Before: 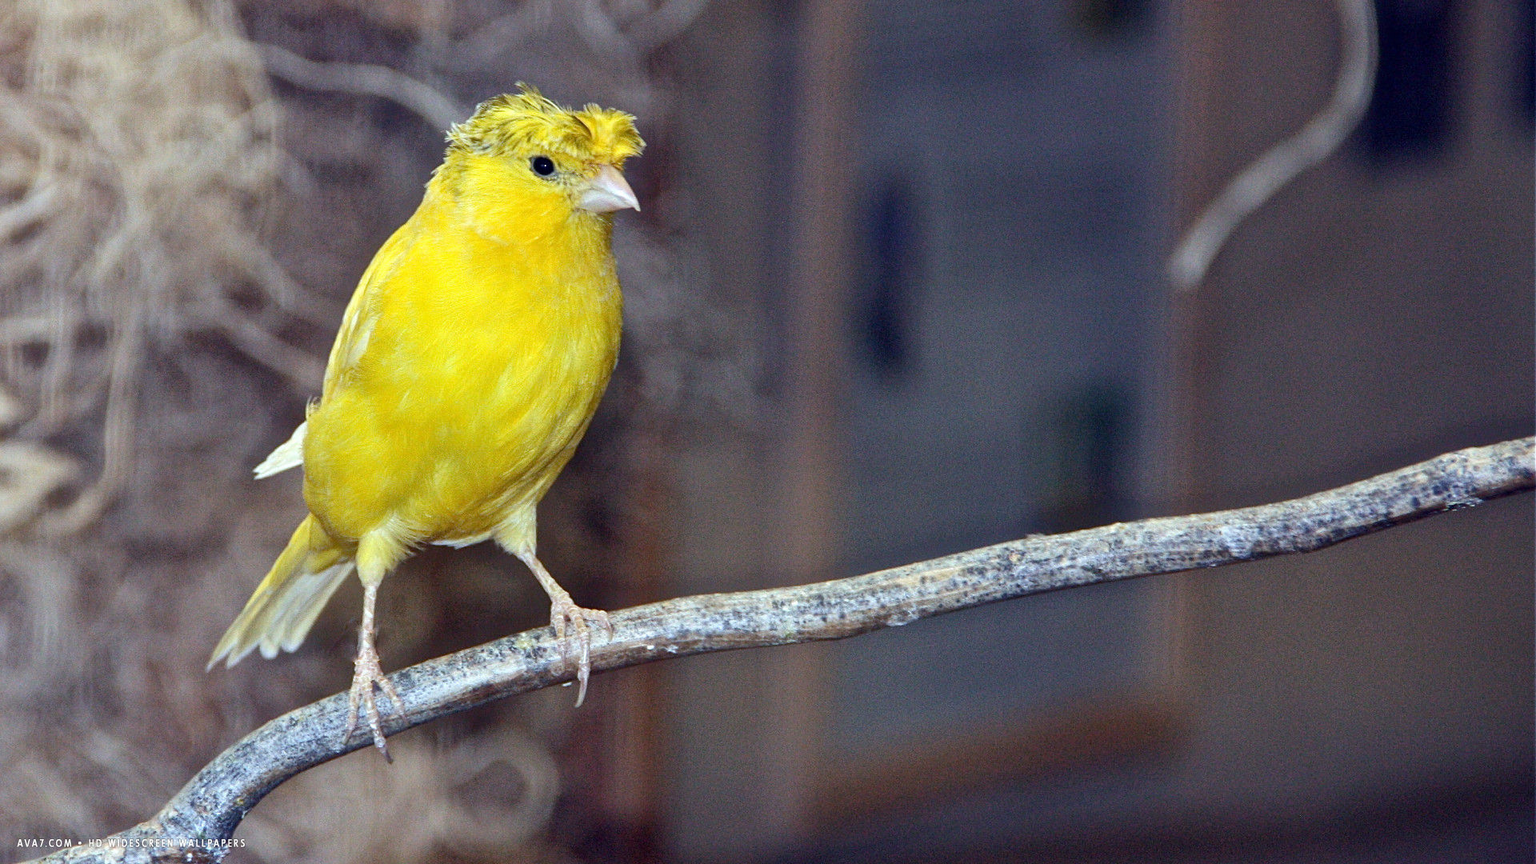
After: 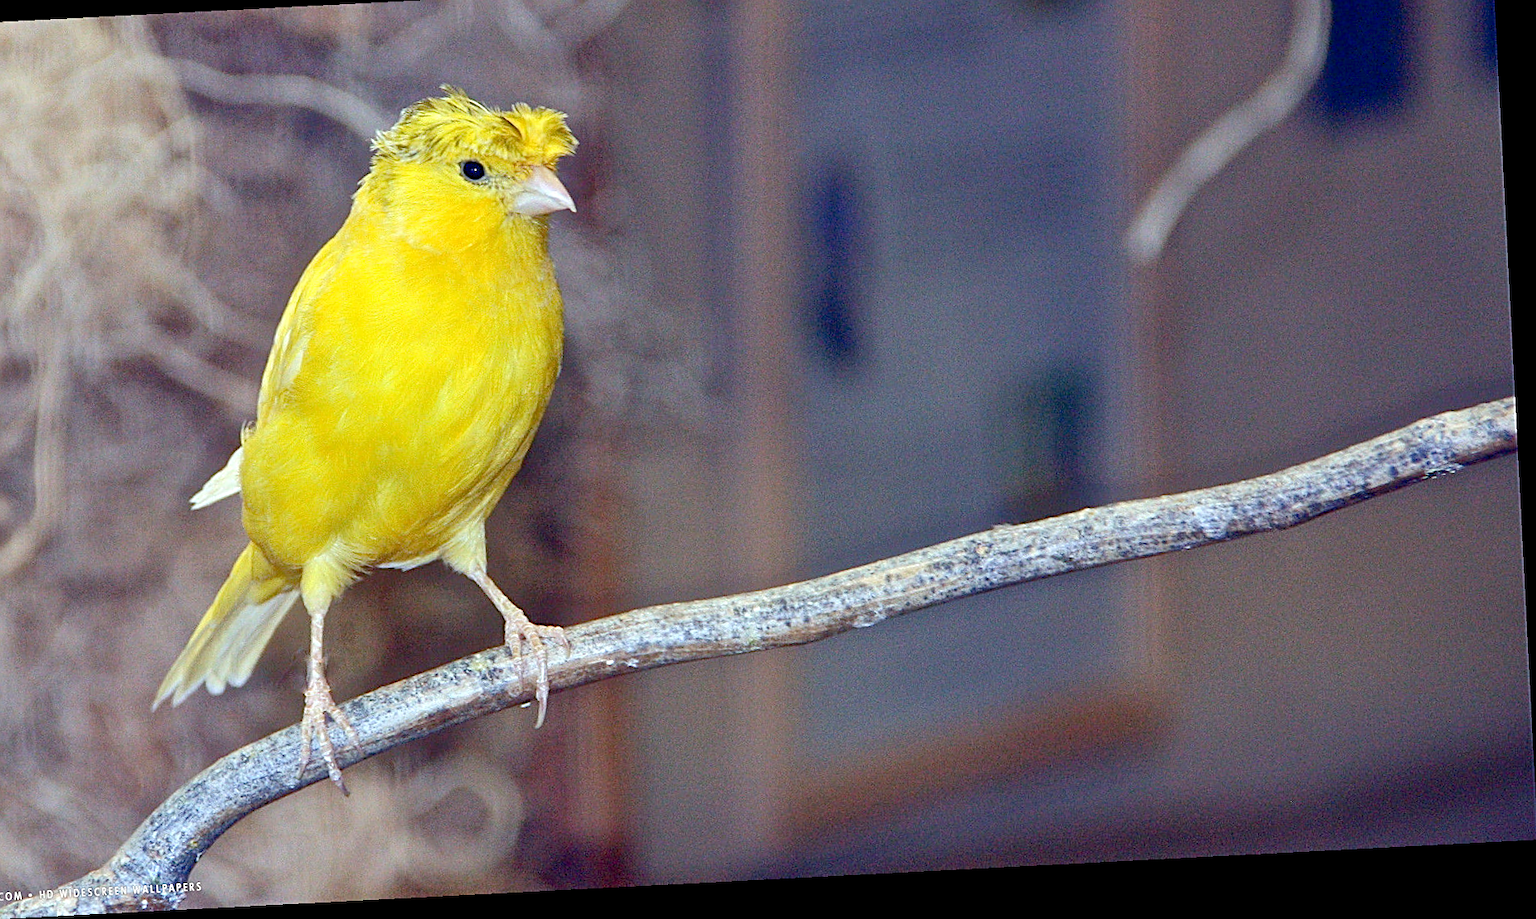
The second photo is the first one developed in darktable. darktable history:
crop and rotate: angle 2.96°, left 6.007%, top 5.671%
tone equalizer: edges refinement/feathering 500, mask exposure compensation -1.57 EV, preserve details no
sharpen: on, module defaults
levels: levels [0, 0.445, 1]
